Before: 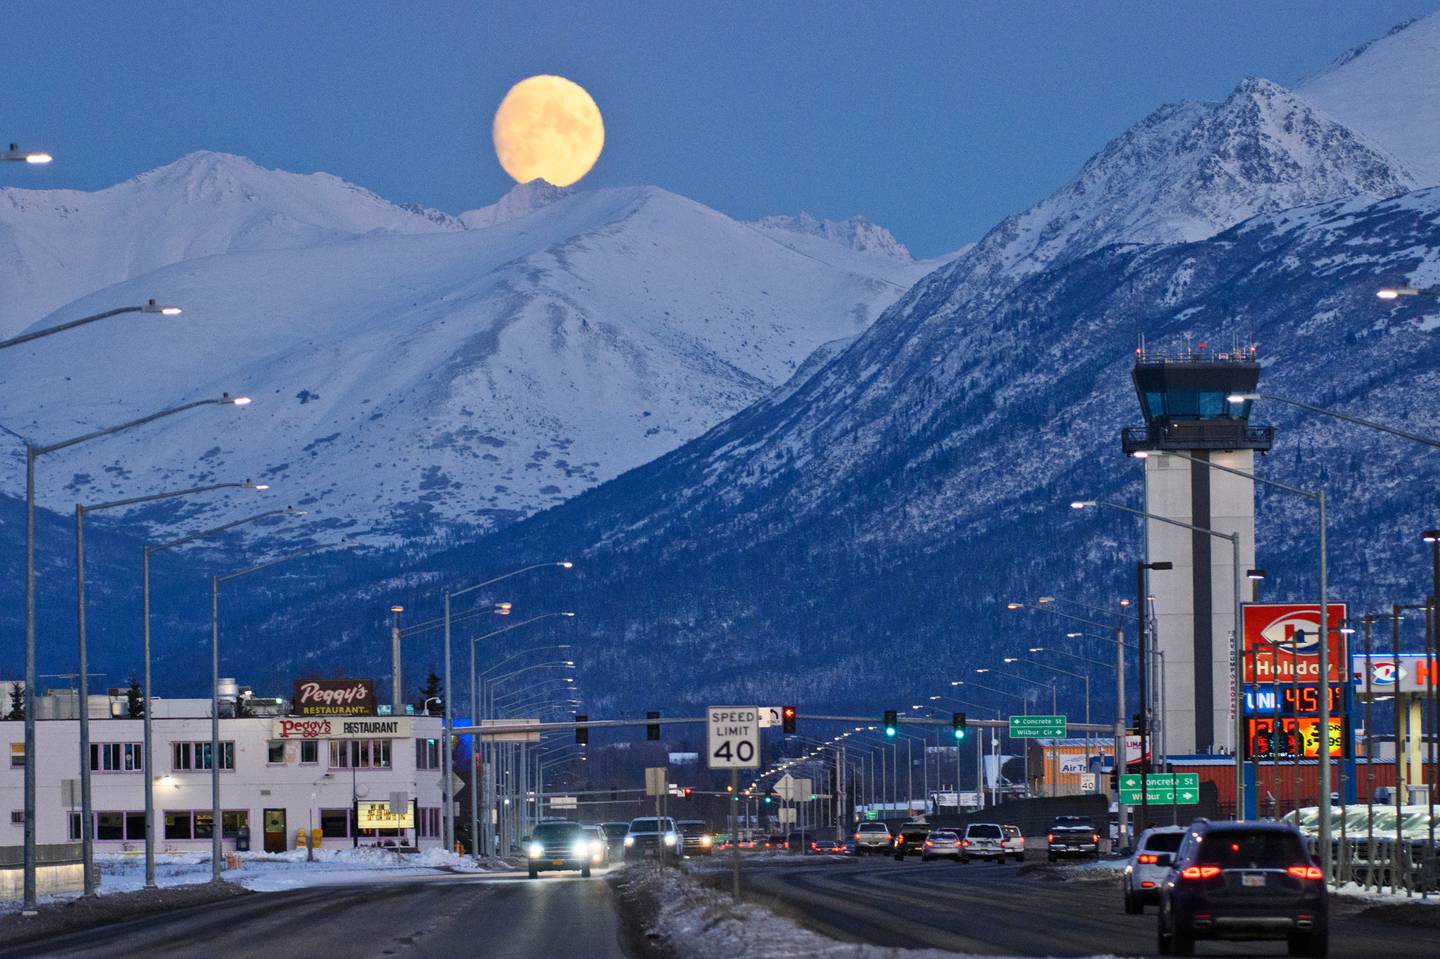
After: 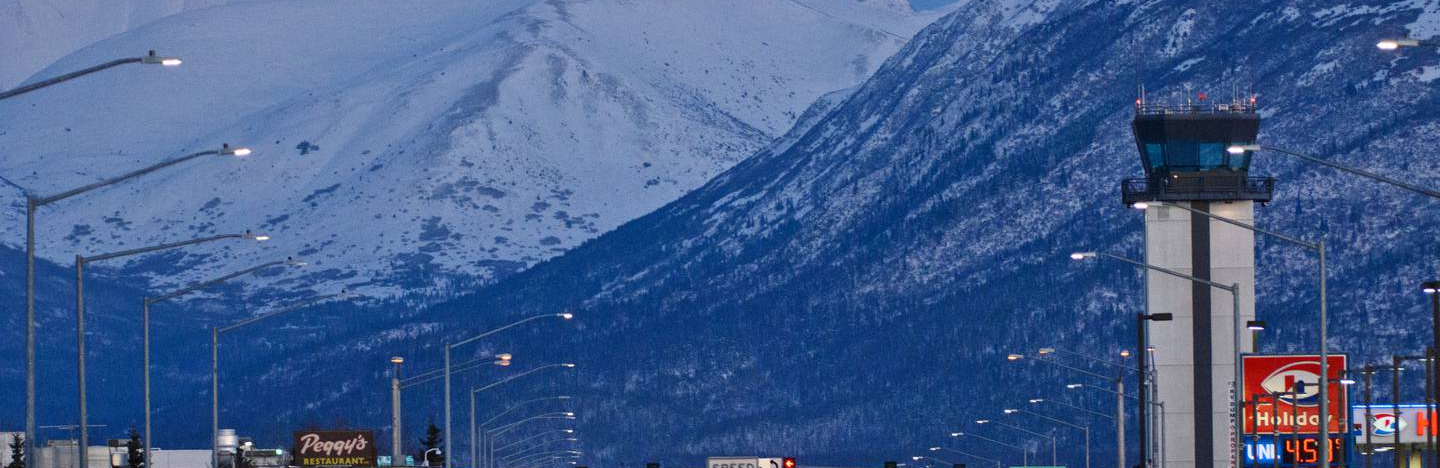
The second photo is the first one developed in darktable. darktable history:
tone equalizer: edges refinement/feathering 500, mask exposure compensation -1.57 EV, preserve details no
crop and rotate: top 26.05%, bottom 25.096%
